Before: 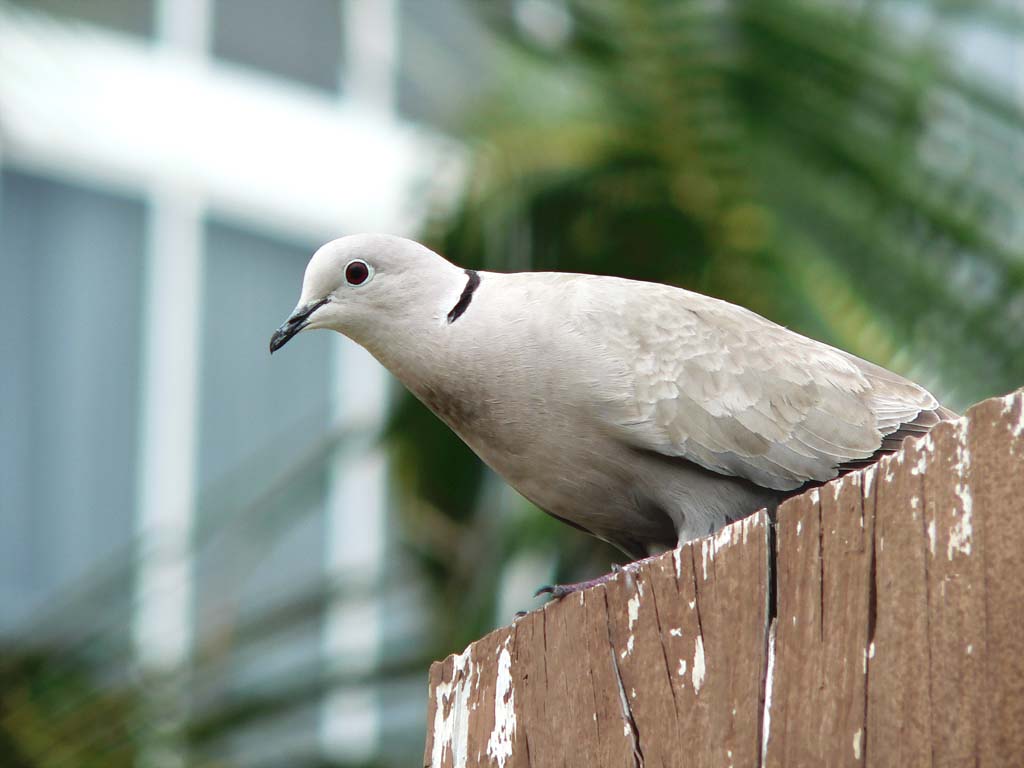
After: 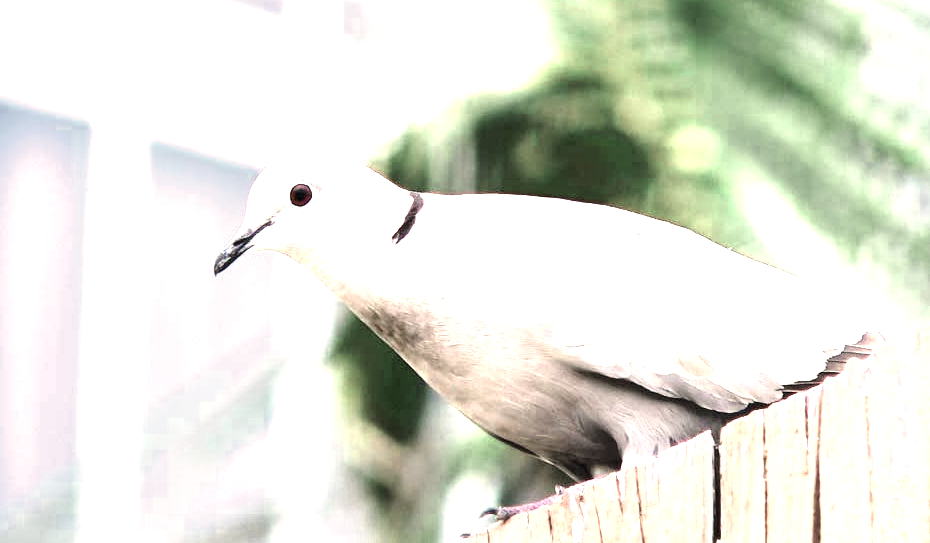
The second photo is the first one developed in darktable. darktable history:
exposure: black level correction 0.001, exposure 1.399 EV, compensate exposure bias true, compensate highlight preservation false
filmic rgb: black relative exposure -12.03 EV, white relative exposure 2.82 EV, target black luminance 0%, hardness 8.12, latitude 70.92%, contrast 1.138, highlights saturation mix 10.09%, shadows ↔ highlights balance -0.386%
crop: left 5.485%, top 10.262%, right 3.618%, bottom 18.989%
color zones: curves: ch0 [(0.25, 0.667) (0.758, 0.368)]; ch1 [(0.215, 0.245) (0.761, 0.373)]; ch2 [(0.247, 0.554) (0.761, 0.436)]
tone equalizer: -8 EV -0.439 EV, -7 EV -0.385 EV, -6 EV -0.299 EV, -5 EV -0.211 EV, -3 EV 0.234 EV, -2 EV 0.345 EV, -1 EV 0.397 EV, +0 EV 0.392 EV
contrast brightness saturation: contrast 0.087, saturation 0.27
color correction: highlights a* 14.72, highlights b* 4.86
